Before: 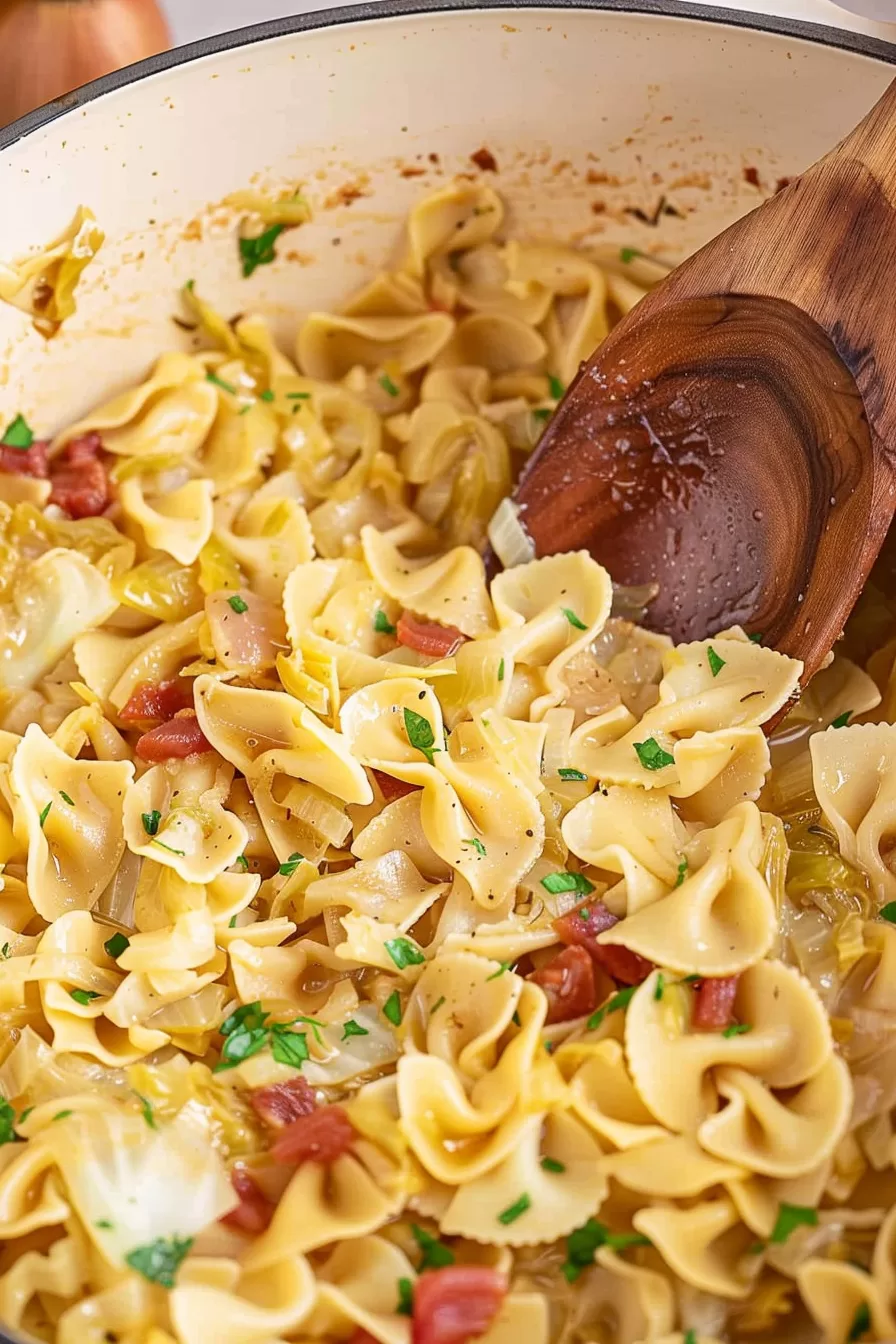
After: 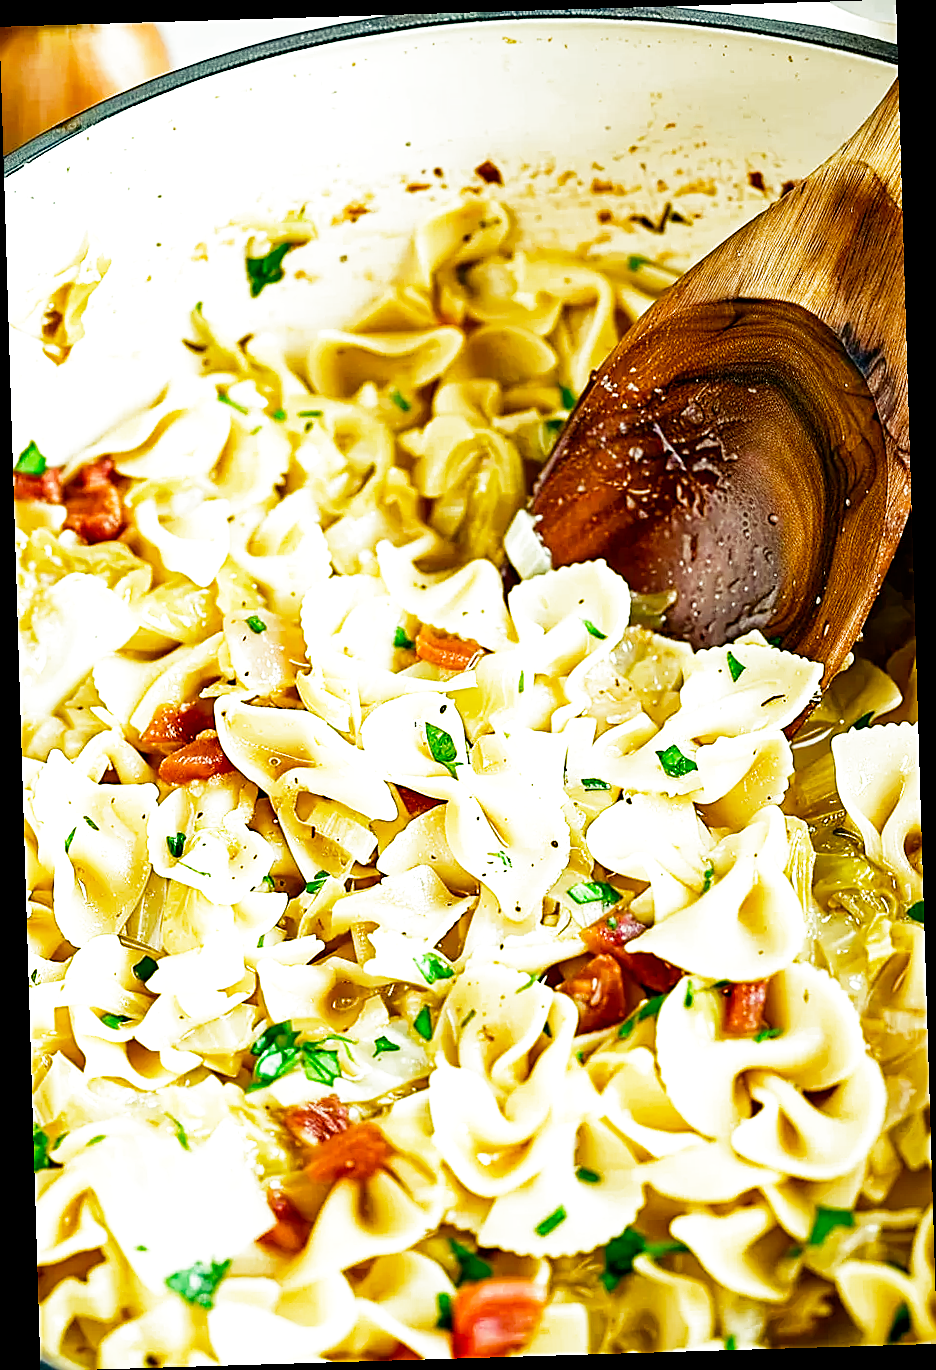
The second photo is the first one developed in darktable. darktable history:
filmic rgb: middle gray luminance 12.74%, black relative exposure -10.13 EV, white relative exposure 3.47 EV, threshold 6 EV, target black luminance 0%, hardness 5.74, latitude 44.69%, contrast 1.221, highlights saturation mix 5%, shadows ↔ highlights balance 26.78%, add noise in highlights 0, preserve chrominance no, color science v3 (2019), use custom middle-gray values true, iterations of high-quality reconstruction 0, contrast in highlights soft, enable highlight reconstruction true
color balance rgb: shadows lift › luminance -7.7%, shadows lift › chroma 2.13%, shadows lift › hue 165.27°, power › luminance -7.77%, power › chroma 1.1%, power › hue 215.88°, highlights gain › luminance 15.15%, highlights gain › chroma 7%, highlights gain › hue 125.57°, global offset › luminance -0.33%, global offset › chroma 0.11%, global offset › hue 165.27°, perceptual saturation grading › global saturation 24.42%, perceptual saturation grading › highlights -24.42%, perceptual saturation grading › mid-tones 24.42%, perceptual saturation grading › shadows 40%, perceptual brilliance grading › global brilliance -5%, perceptual brilliance grading › highlights 24.42%, perceptual brilliance grading › mid-tones 7%, perceptual brilliance grading › shadows -5%
rotate and perspective: rotation -1.75°, automatic cropping off
sharpen: on, module defaults
